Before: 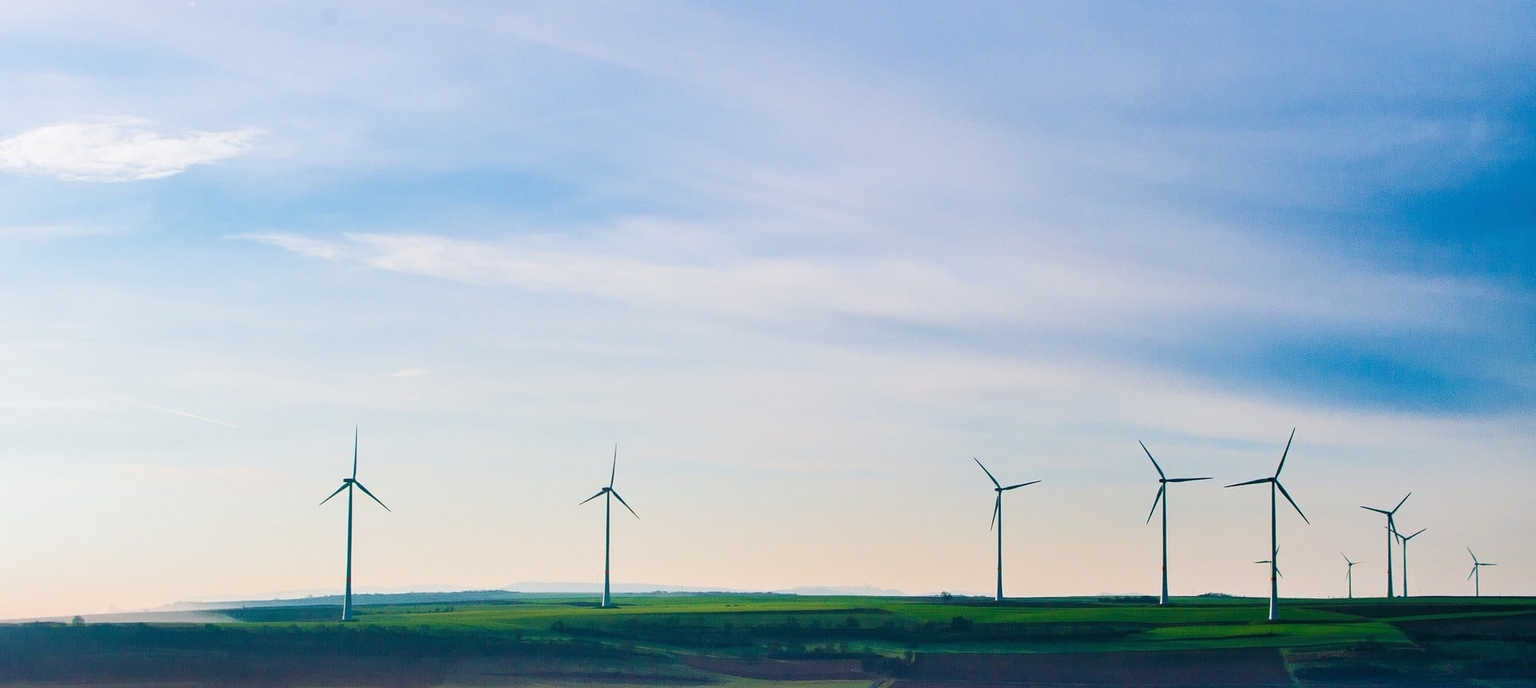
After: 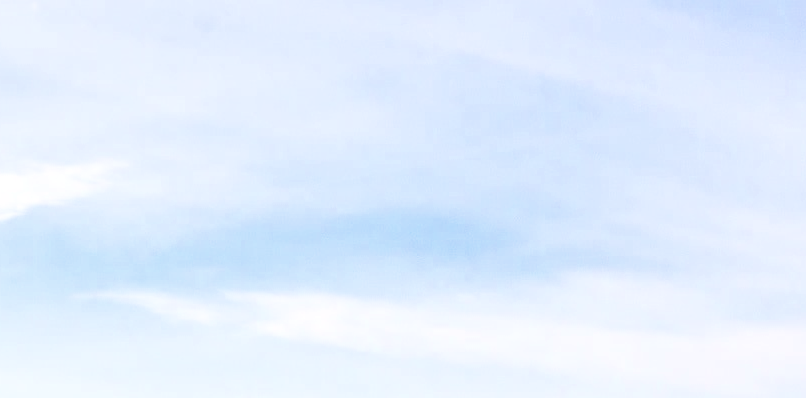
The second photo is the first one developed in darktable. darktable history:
local contrast: detail 130%
white balance: emerald 1
filmic rgb: black relative exposure -8.42 EV, white relative exposure 4.68 EV, hardness 3.82, color science v6 (2022)
crop and rotate: left 10.817%, top 0.062%, right 47.194%, bottom 53.626%
exposure: exposure 2.003 EV, compensate highlight preservation false
